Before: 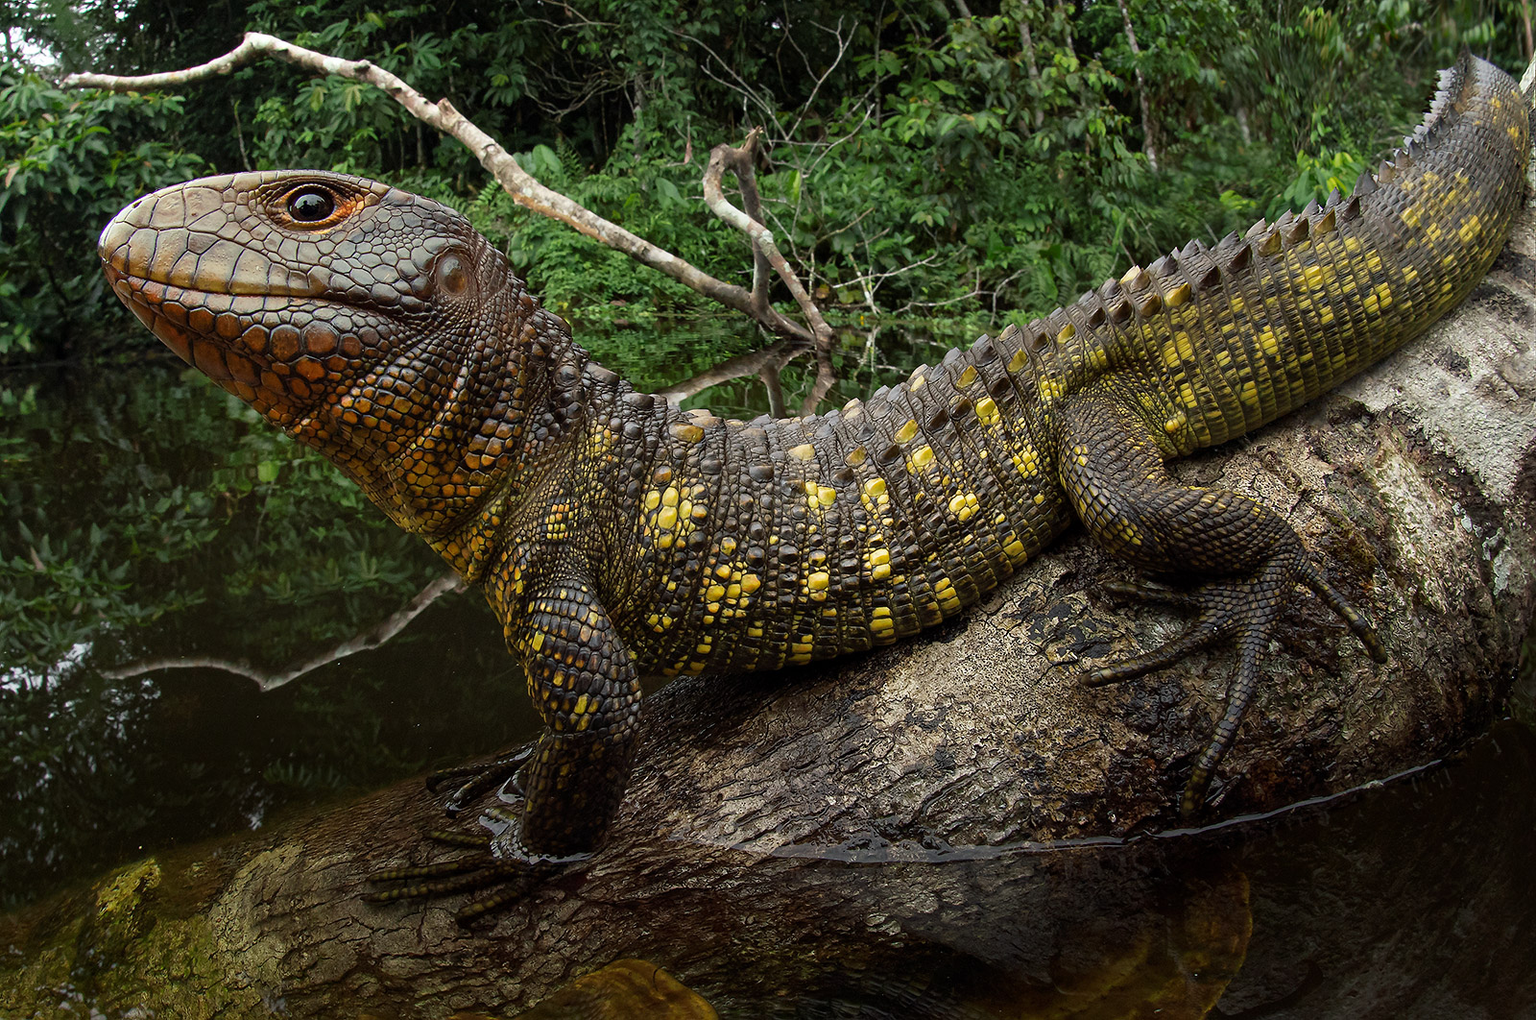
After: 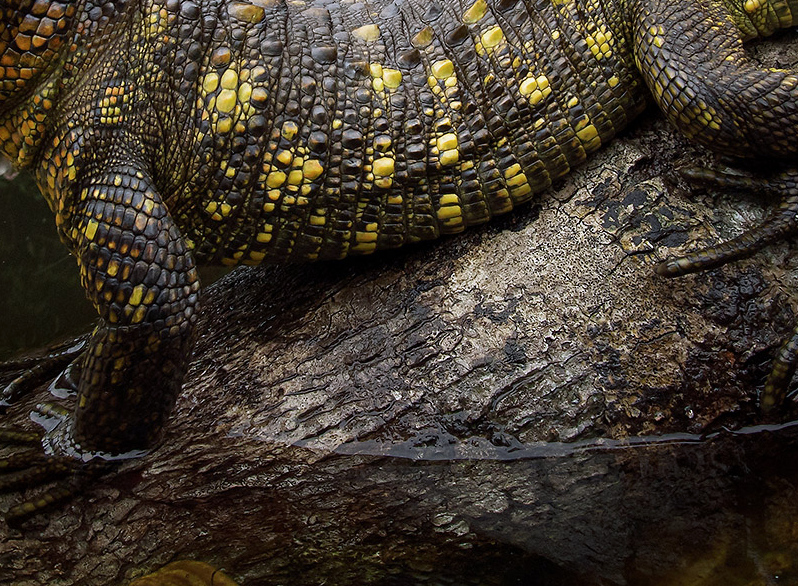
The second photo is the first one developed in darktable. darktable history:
crop: left 29.317%, top 41.315%, right 20.773%, bottom 3.464%
color calibration: illuminant as shot in camera, x 0.358, y 0.373, temperature 4628.91 K, saturation algorithm version 1 (2020)
